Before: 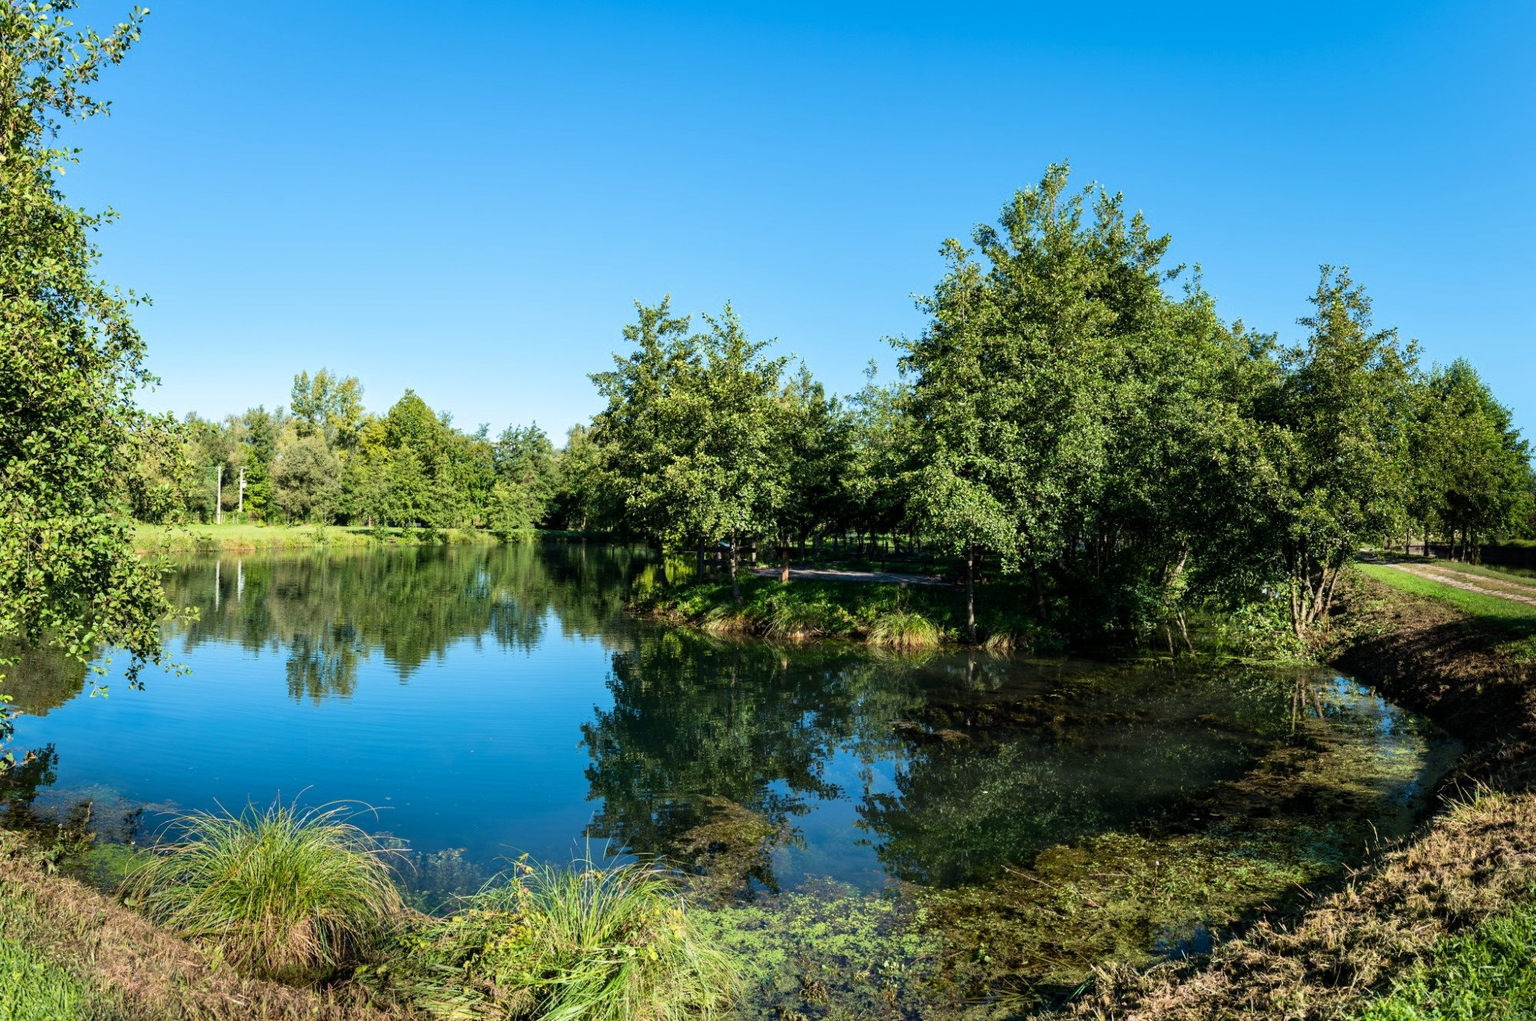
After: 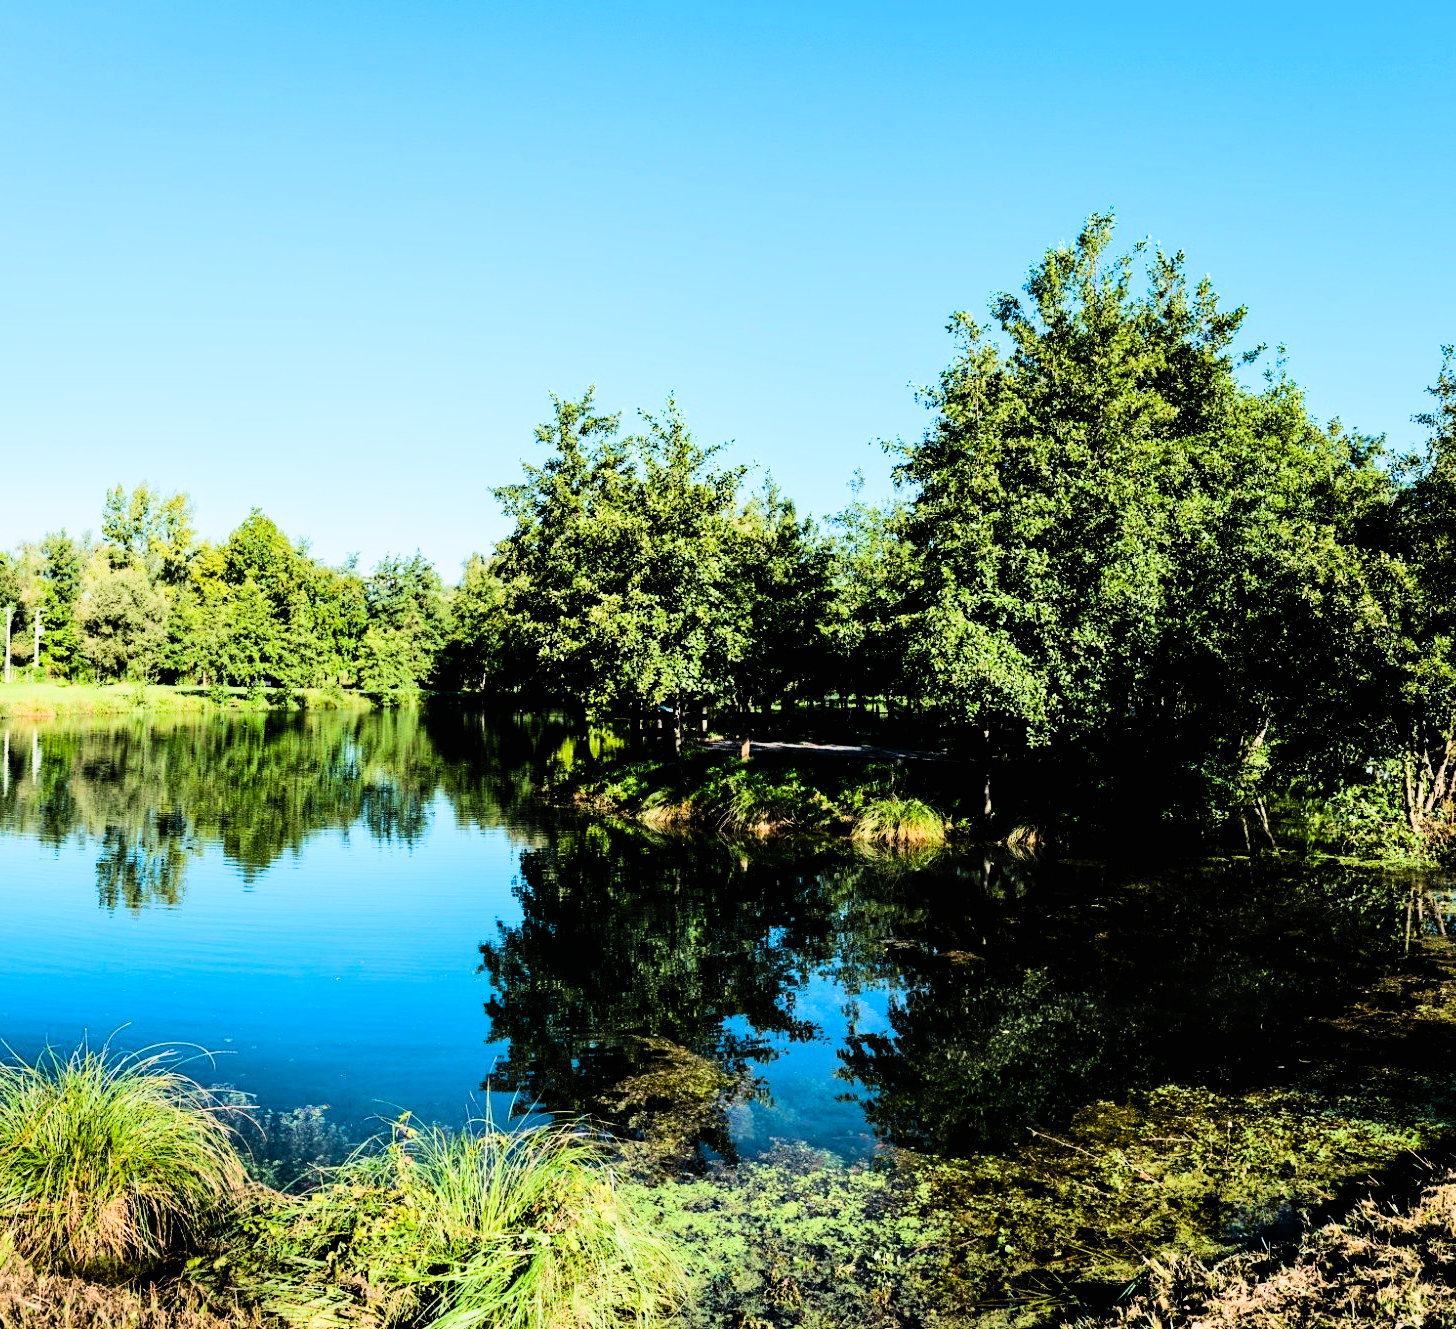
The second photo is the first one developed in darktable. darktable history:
filmic rgb: black relative exposure -5.01 EV, white relative exposure 3.96 EV, hardness 2.88, contrast 1.194, highlights saturation mix -30.34%
contrast brightness saturation: contrast 0.197, brightness 0.164, saturation 0.228
color balance rgb: perceptual saturation grading › global saturation 0.863%, perceptual saturation grading › highlights -25.875%, perceptual saturation grading › shadows 29.702%, perceptual brilliance grading › highlights 17.154%, perceptual brilliance grading › mid-tones 32.397%, perceptual brilliance grading › shadows -31.31%, global vibrance 24.961%
crop: left 13.87%, right 13.3%
